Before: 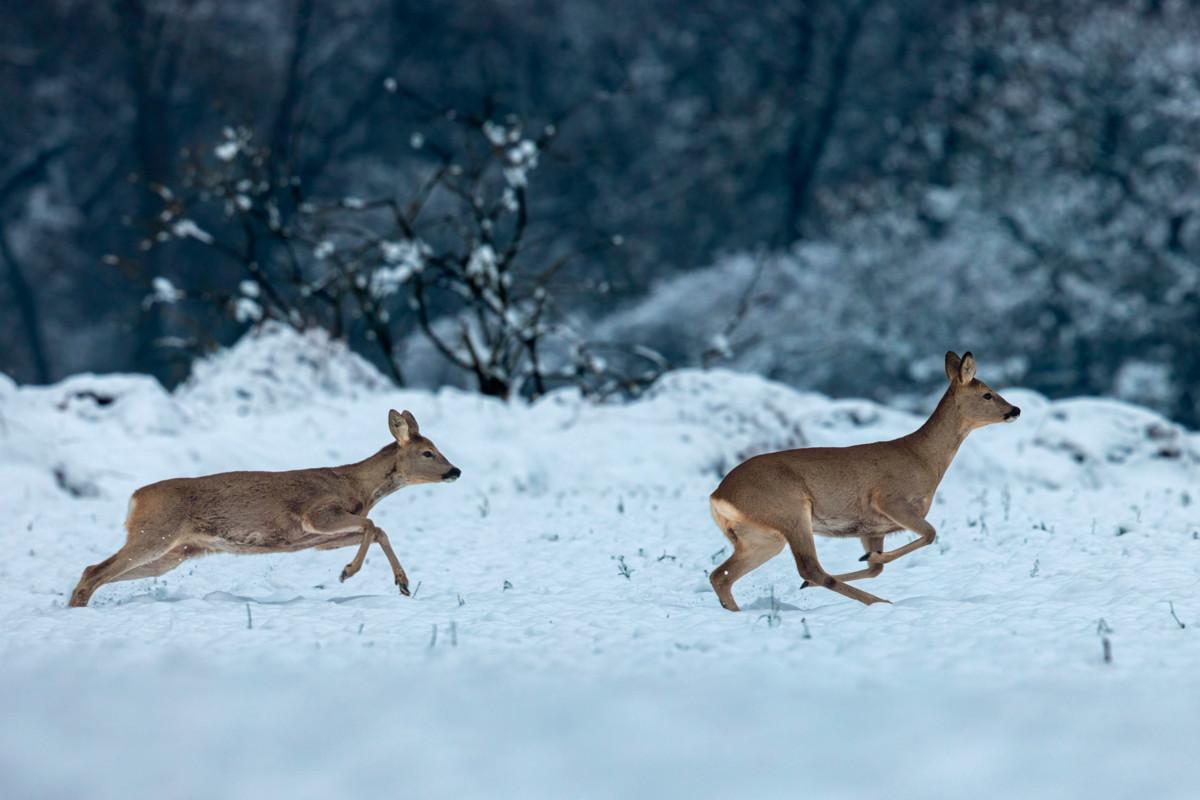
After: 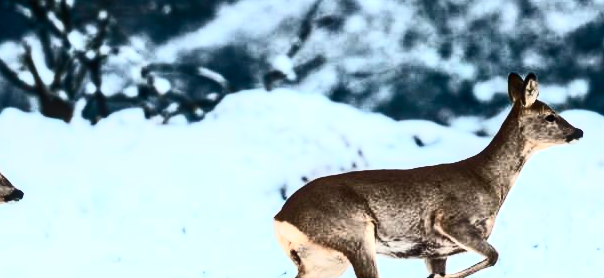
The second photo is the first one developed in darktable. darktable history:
tone equalizer: -8 EV -0.448 EV, -7 EV -0.373 EV, -6 EV -0.317 EV, -5 EV -0.213 EV, -3 EV 0.22 EV, -2 EV 0.338 EV, -1 EV 0.388 EV, +0 EV 0.386 EV
contrast brightness saturation: contrast 0.939, brightness 0.194
crop: left 36.499%, top 34.827%, right 13.12%, bottom 30.366%
local contrast: on, module defaults
